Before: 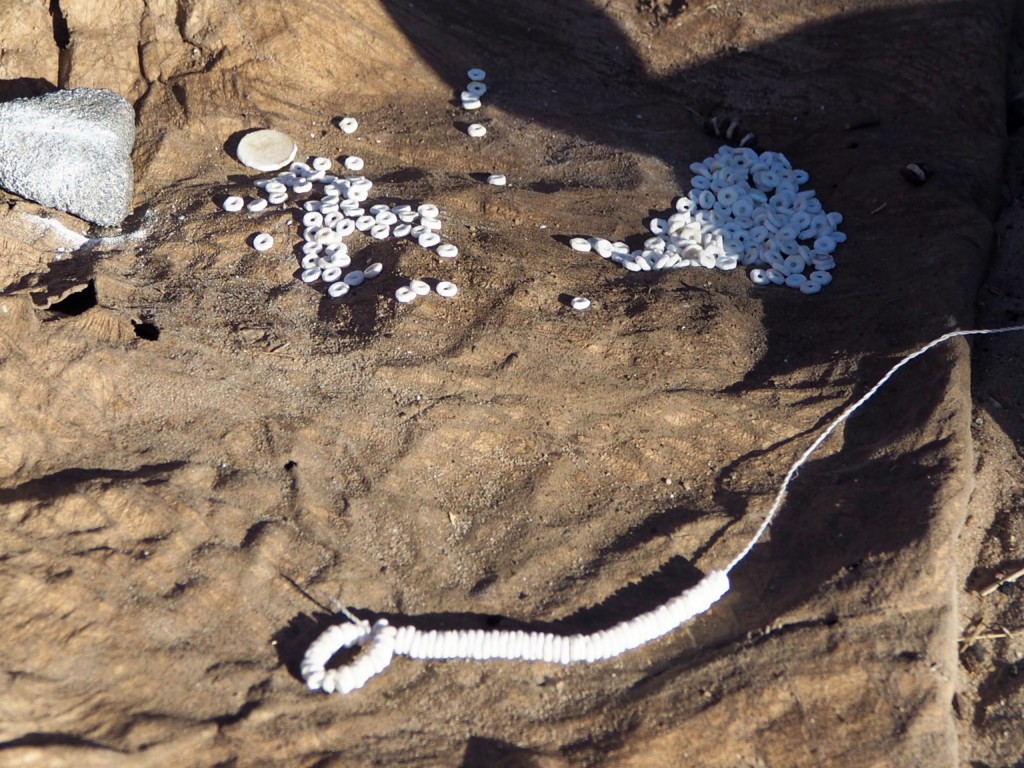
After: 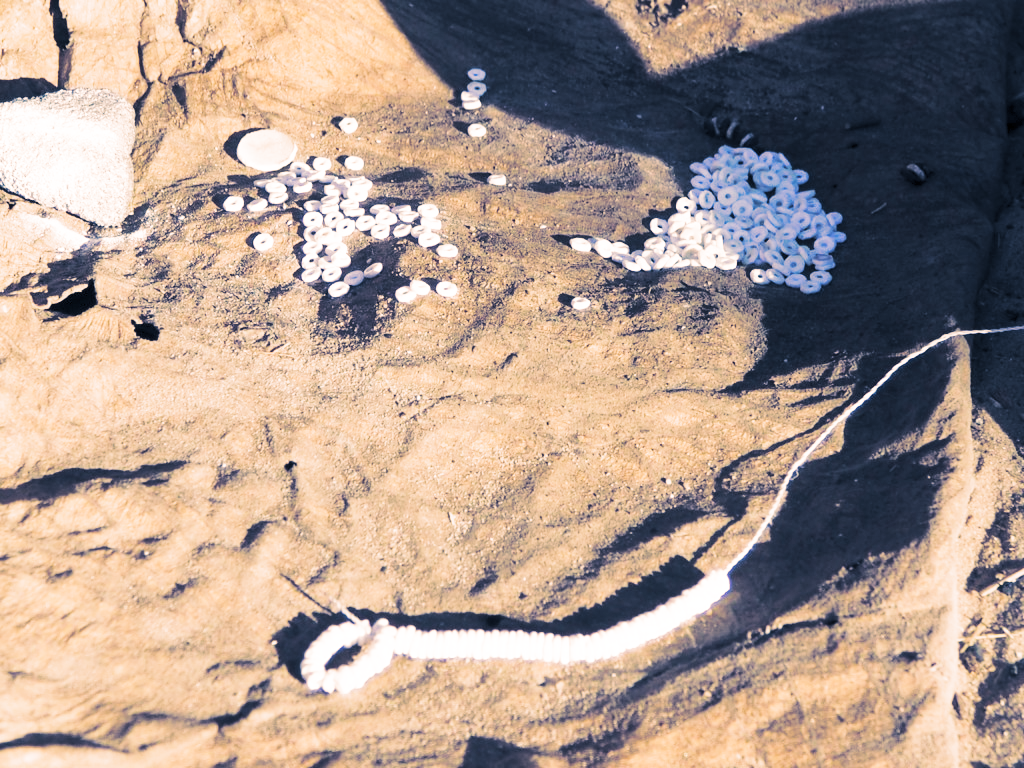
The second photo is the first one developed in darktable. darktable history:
contrast brightness saturation: contrast 0.1, brightness 0.3, saturation 0.14
split-toning: shadows › hue 226.8°, shadows › saturation 0.56, highlights › hue 28.8°, balance -40, compress 0%
base curve: curves: ch0 [(0, 0) (0.028, 0.03) (0.121, 0.232) (0.46, 0.748) (0.859, 0.968) (1, 1)], preserve colors none
